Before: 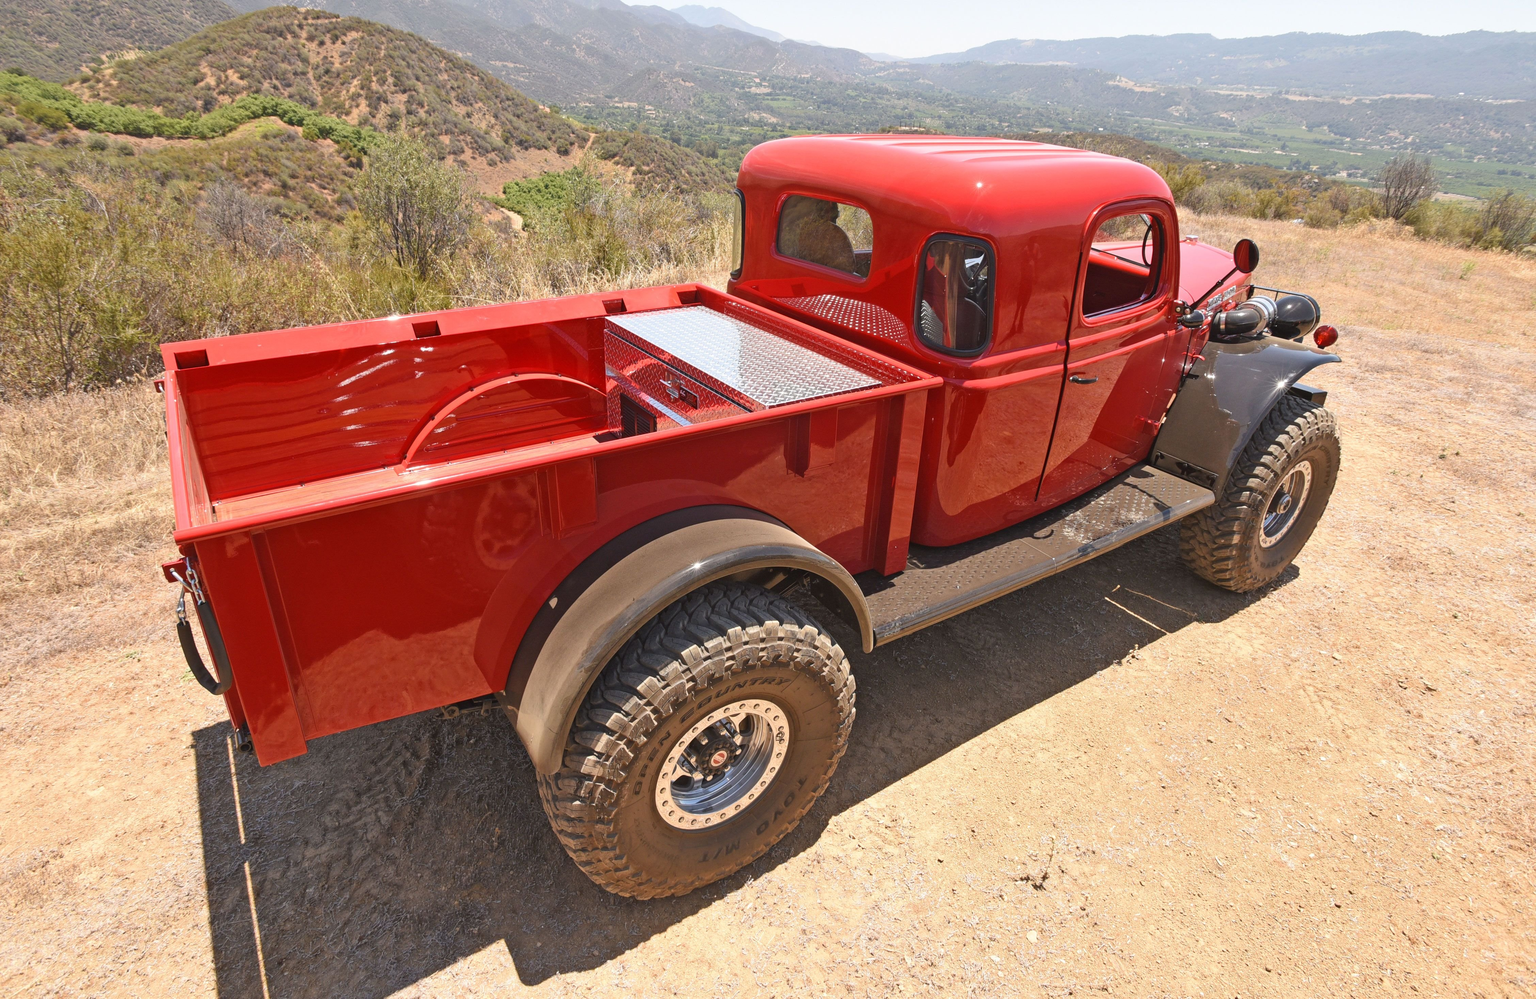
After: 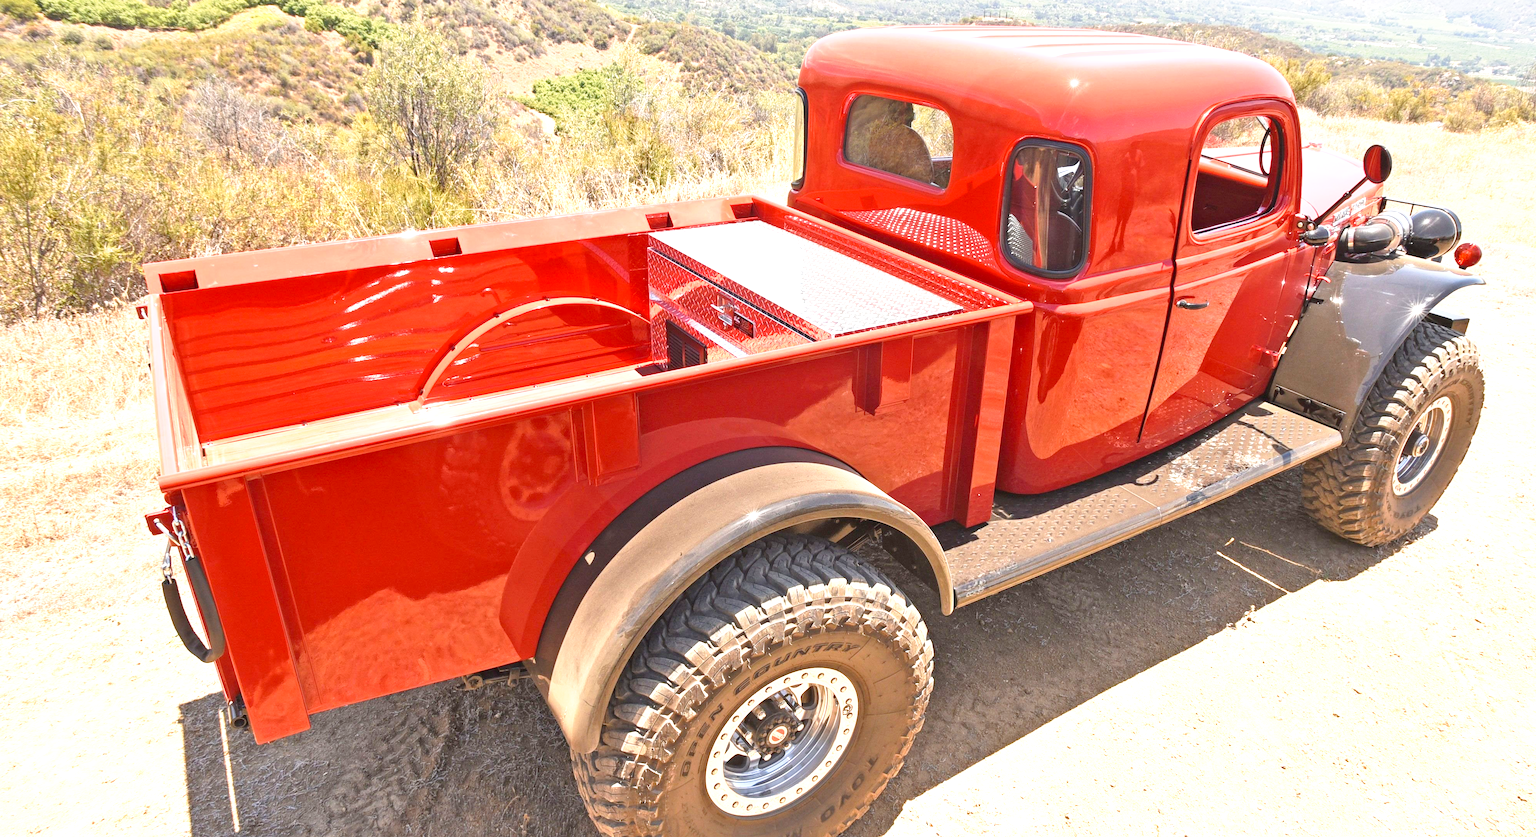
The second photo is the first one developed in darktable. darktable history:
crop and rotate: left 2.278%, top 11.247%, right 9.752%, bottom 15.016%
color correction: highlights a* -0.08, highlights b* 0.137
exposure: black level correction 0, exposure 1.102 EV, compensate exposure bias true, compensate highlight preservation false
tone curve: curves: ch0 [(0, 0) (0.003, 0.022) (0.011, 0.025) (0.025, 0.025) (0.044, 0.029) (0.069, 0.042) (0.1, 0.068) (0.136, 0.118) (0.177, 0.176) (0.224, 0.233) (0.277, 0.299) (0.335, 0.371) (0.399, 0.448) (0.468, 0.526) (0.543, 0.605) (0.623, 0.684) (0.709, 0.775) (0.801, 0.869) (0.898, 0.957) (1, 1)], preserve colors none
